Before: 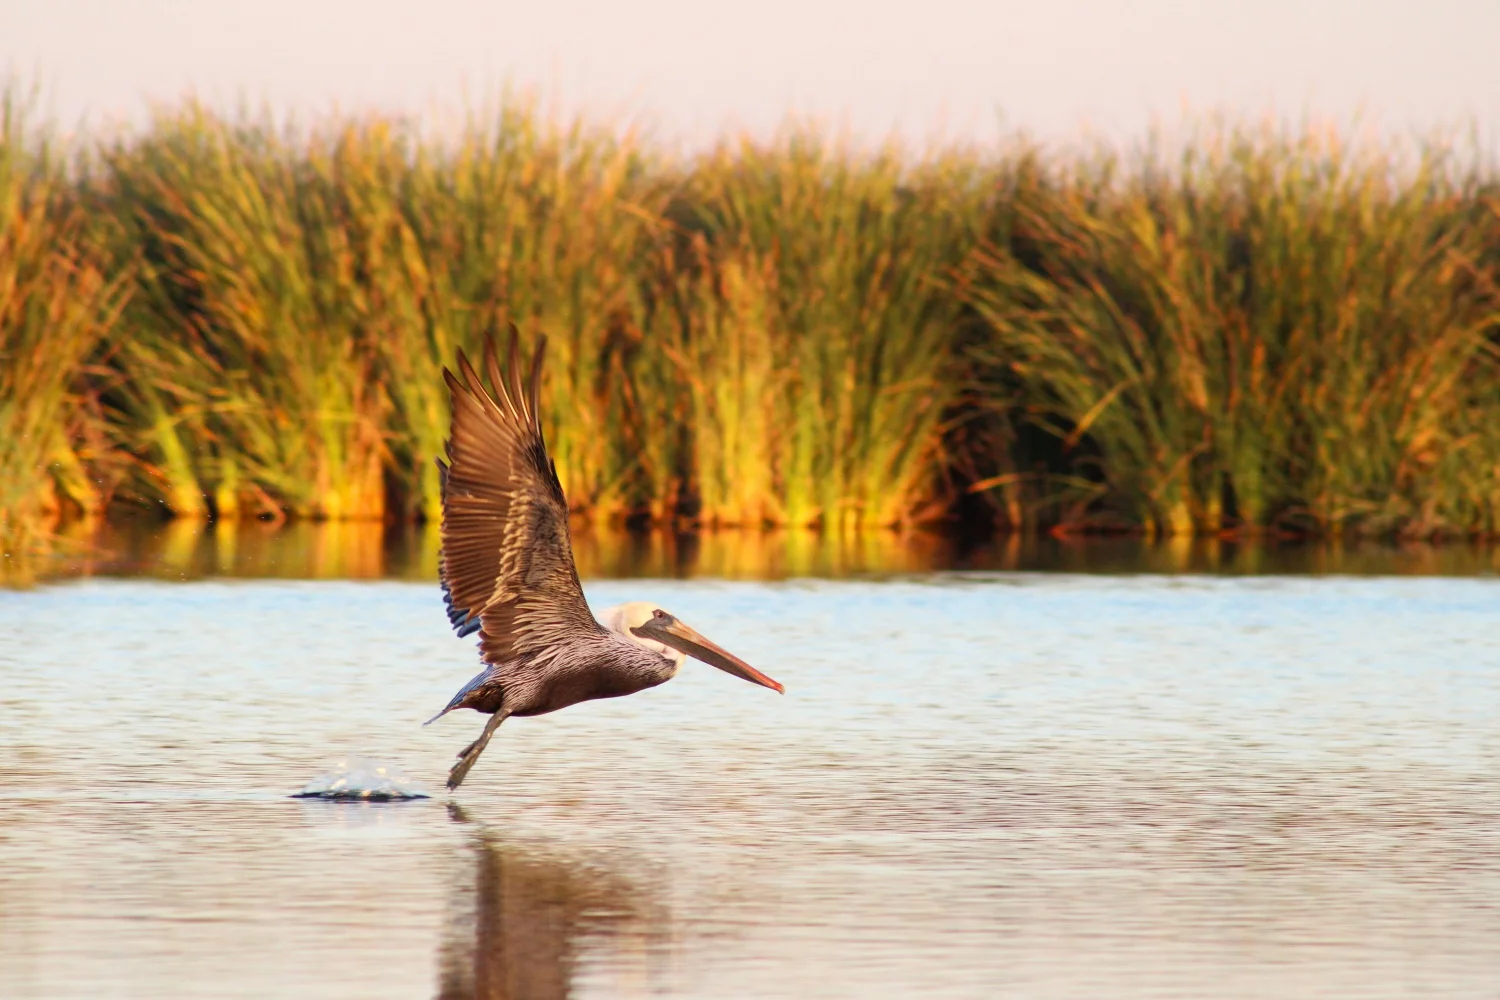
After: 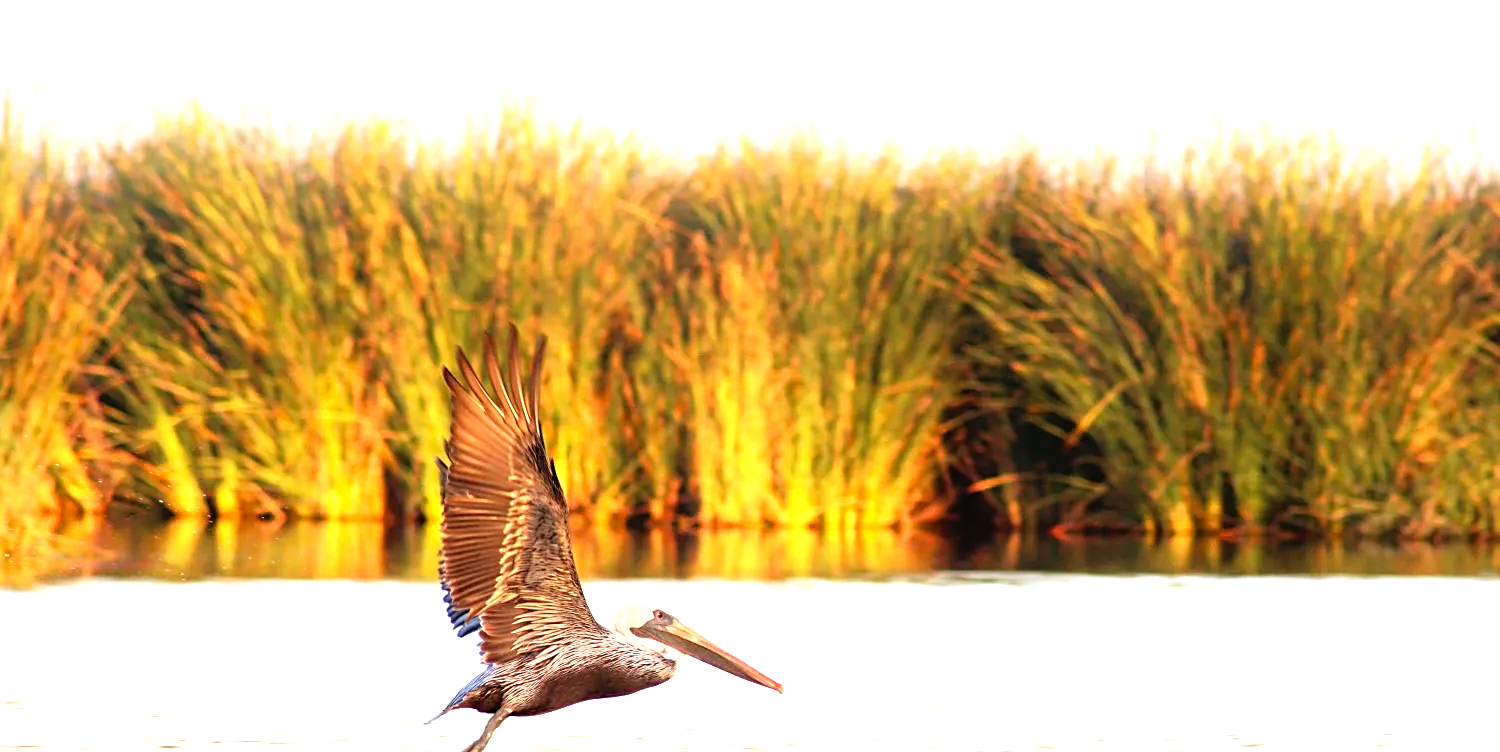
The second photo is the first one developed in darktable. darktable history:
levels: levels [0, 0.435, 0.917]
sharpen: on, module defaults
tone equalizer: -8 EV -0.711 EV, -7 EV -0.697 EV, -6 EV -0.58 EV, -5 EV -0.377 EV, -3 EV 0.365 EV, -2 EV 0.6 EV, -1 EV 0.675 EV, +0 EV 0.743 EV
crop: bottom 24.709%
